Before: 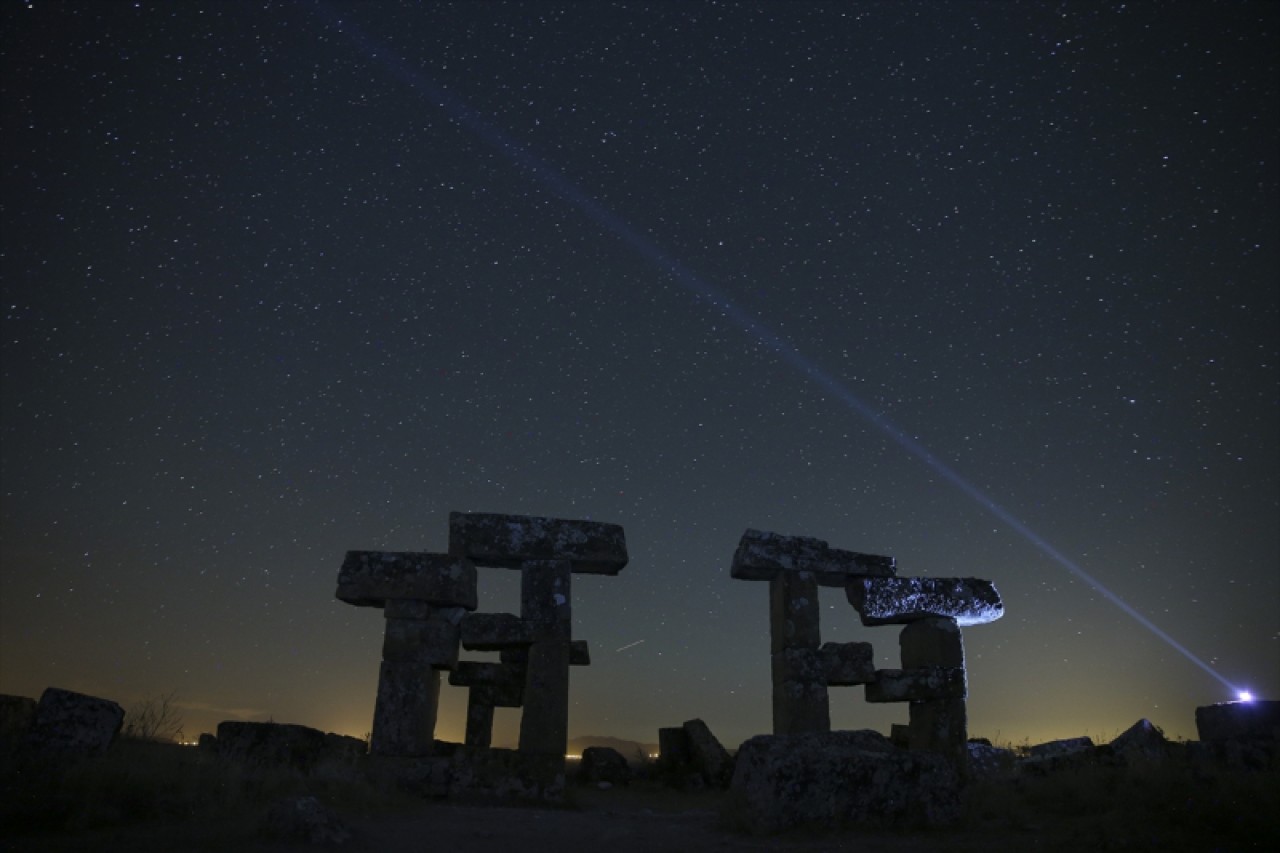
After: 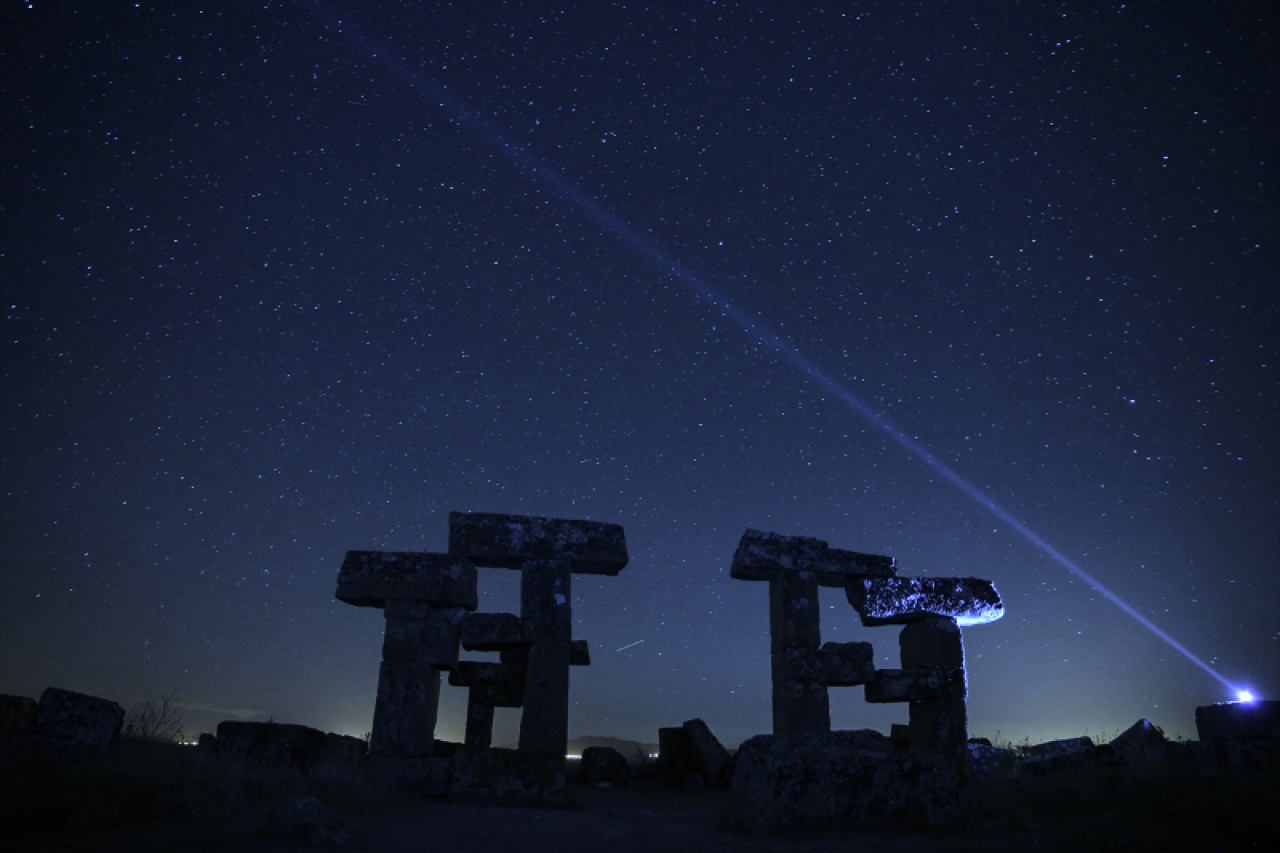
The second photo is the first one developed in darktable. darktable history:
white balance: red 0.766, blue 1.537
tone equalizer: -8 EV -0.75 EV, -7 EV -0.7 EV, -6 EV -0.6 EV, -5 EV -0.4 EV, -3 EV 0.4 EV, -2 EV 0.6 EV, -1 EV 0.7 EV, +0 EV 0.75 EV, edges refinement/feathering 500, mask exposure compensation -1.57 EV, preserve details no
color correction: saturation 0.85
